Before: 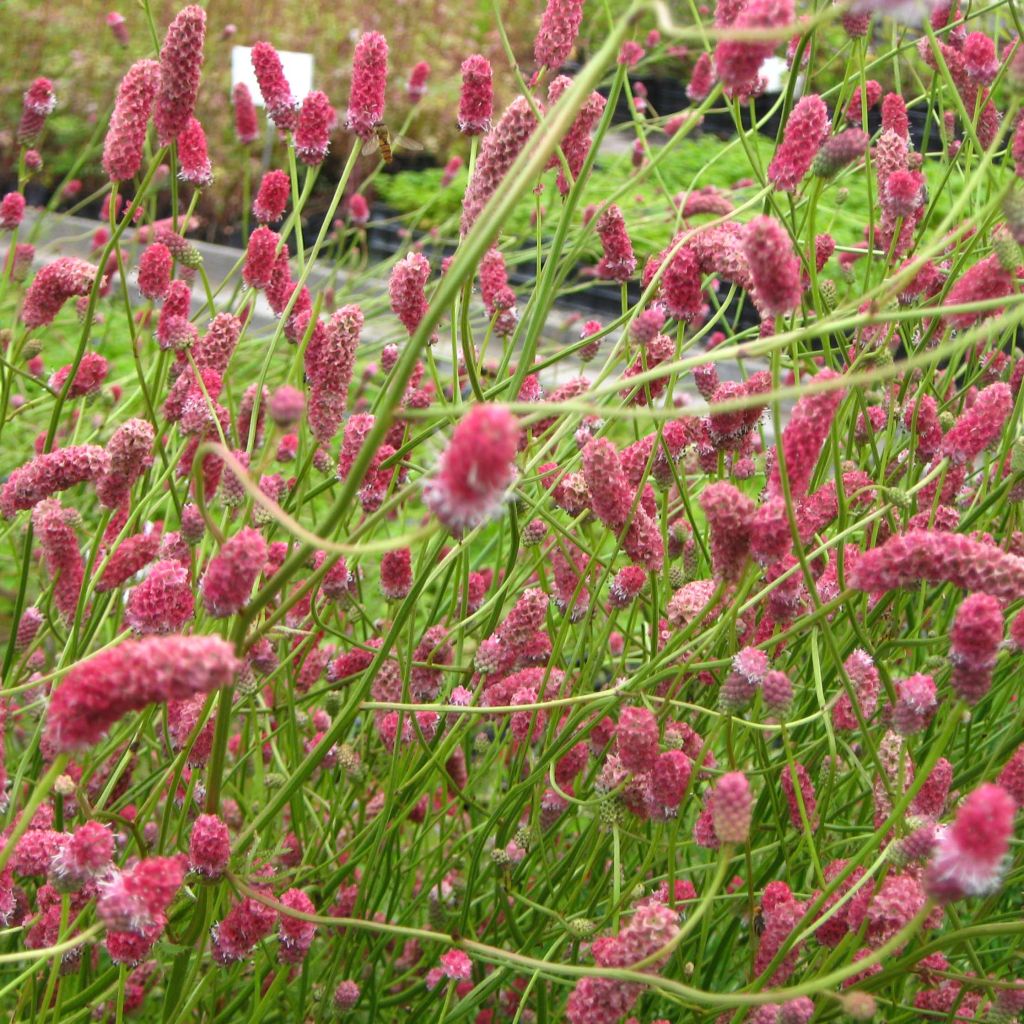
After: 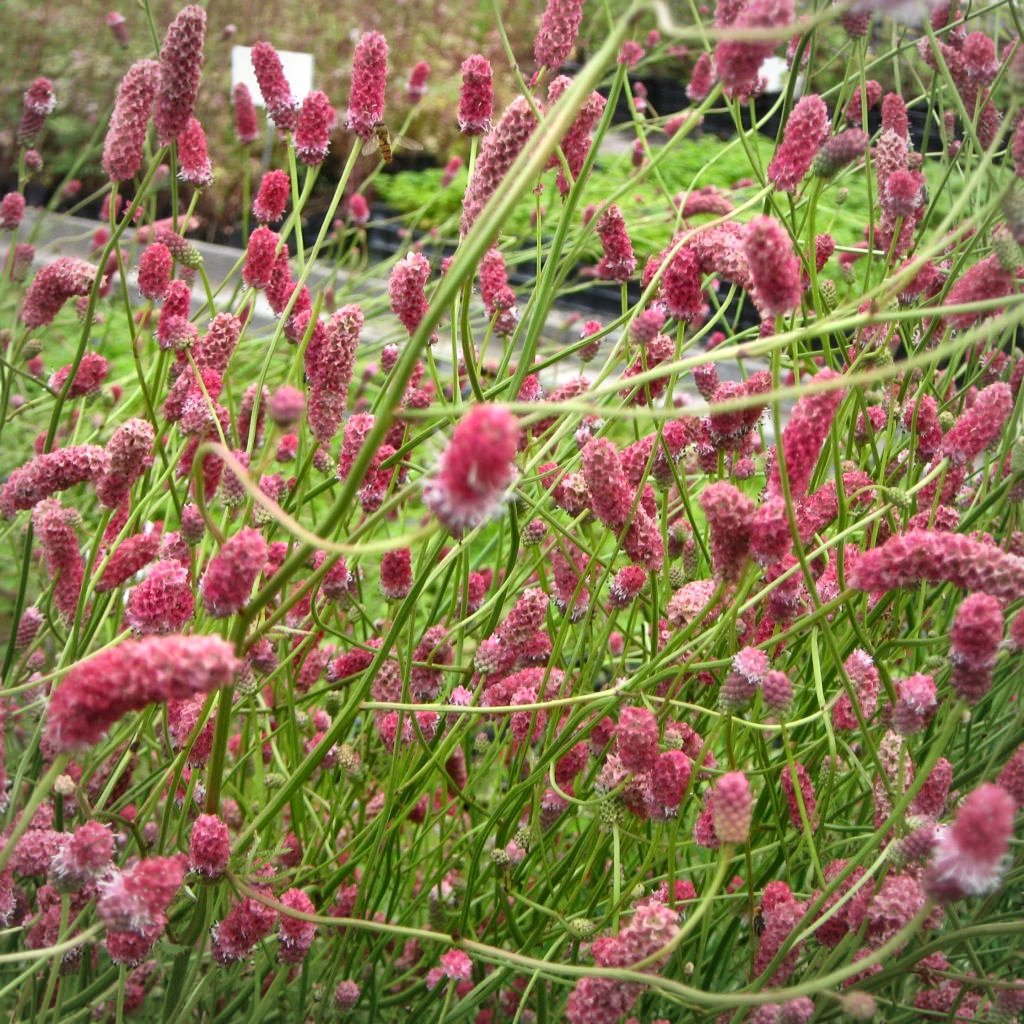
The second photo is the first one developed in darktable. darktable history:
local contrast: mode bilateral grid, contrast 30, coarseness 26, midtone range 0.2
vignetting: fall-off start 71.57%, brightness -0.188, saturation -0.299, dithering 8-bit output, unbound false
